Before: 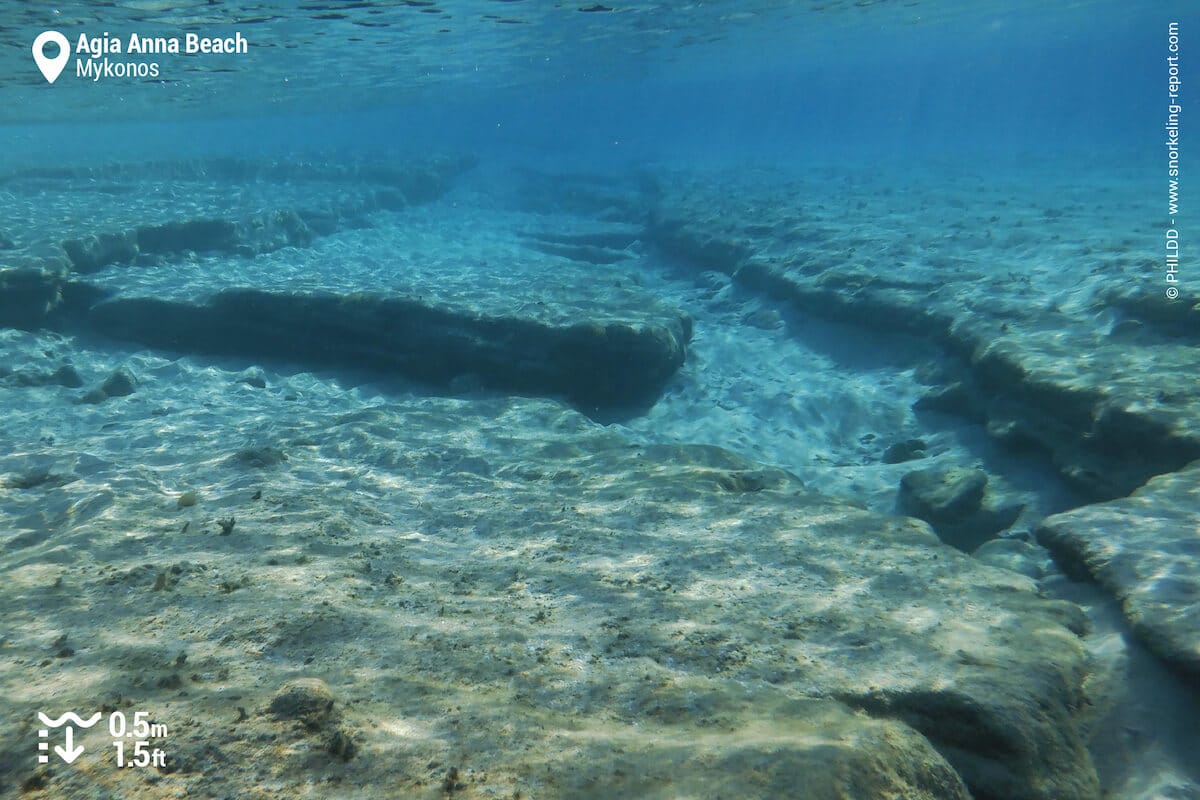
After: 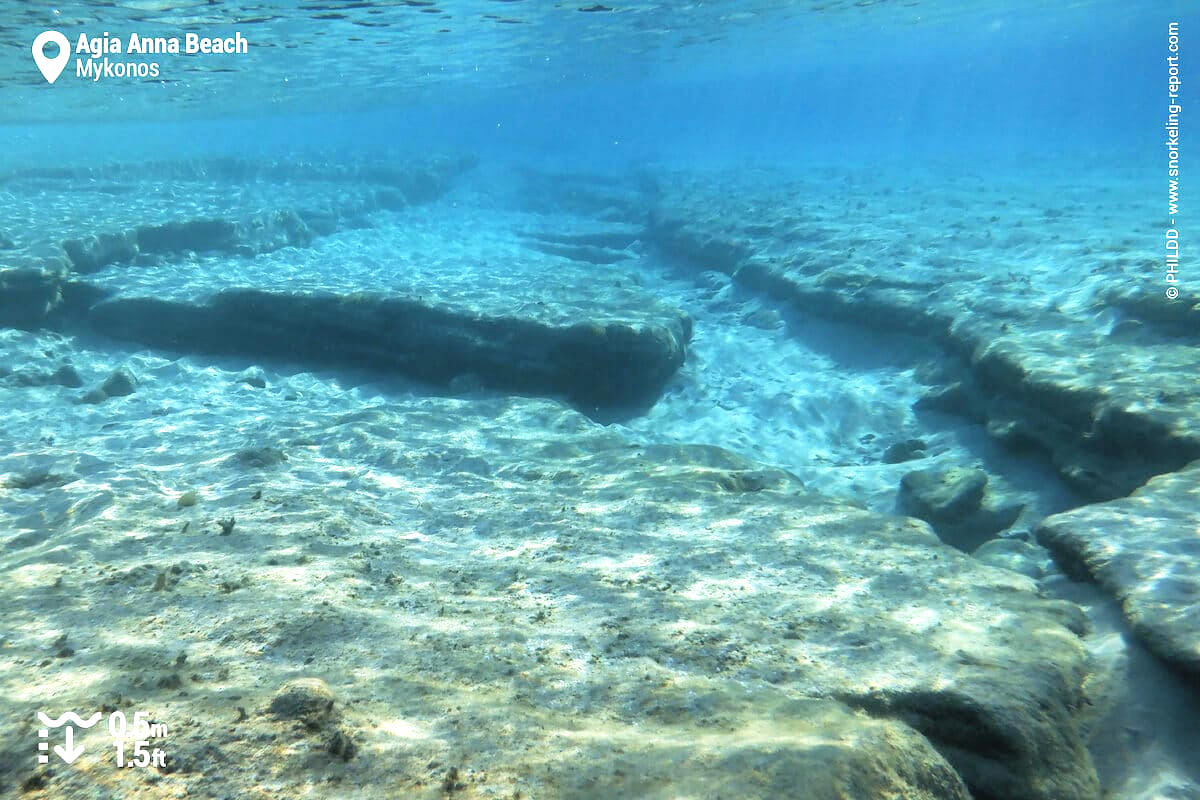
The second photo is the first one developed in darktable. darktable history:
tone equalizer: -8 EV -1.05 EV, -7 EV -1 EV, -6 EV -0.861 EV, -5 EV -0.555 EV, -3 EV 0.603 EV, -2 EV 0.861 EV, -1 EV 0.985 EV, +0 EV 1.06 EV
